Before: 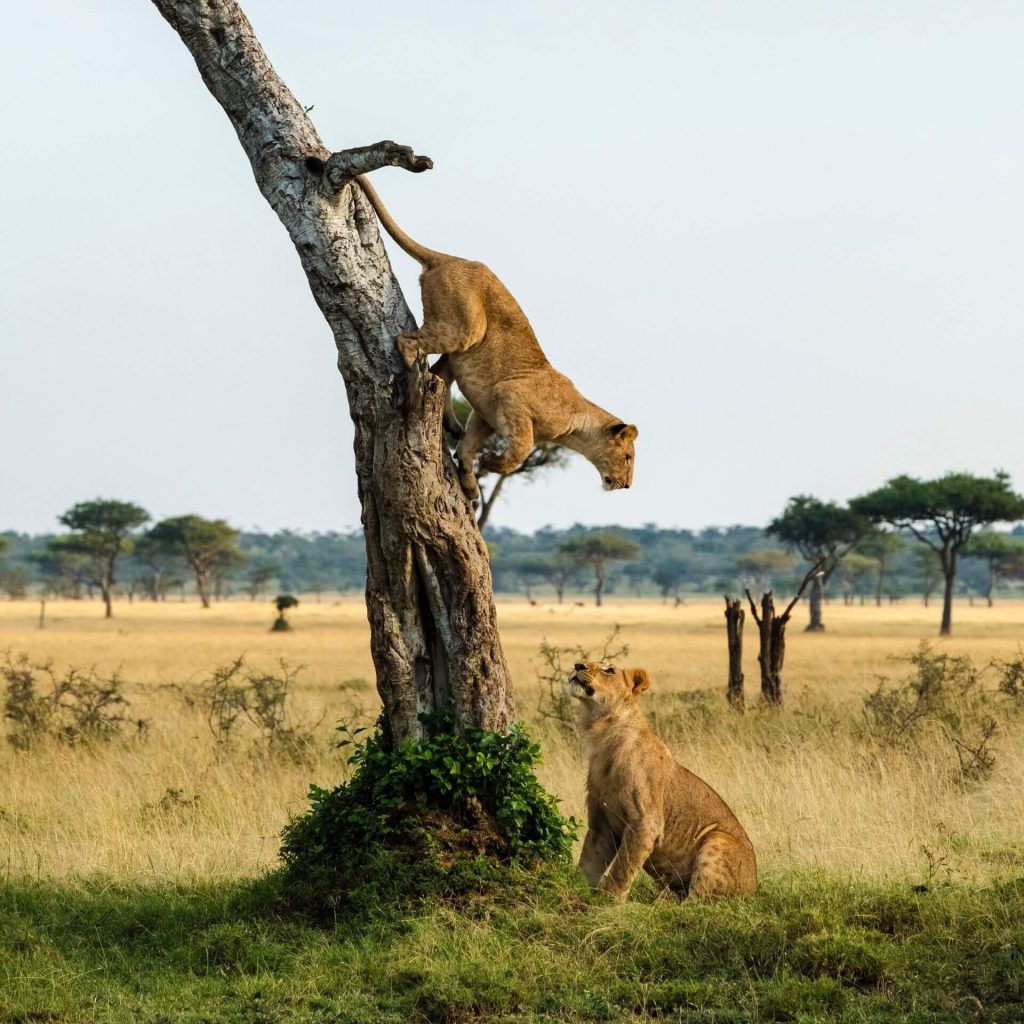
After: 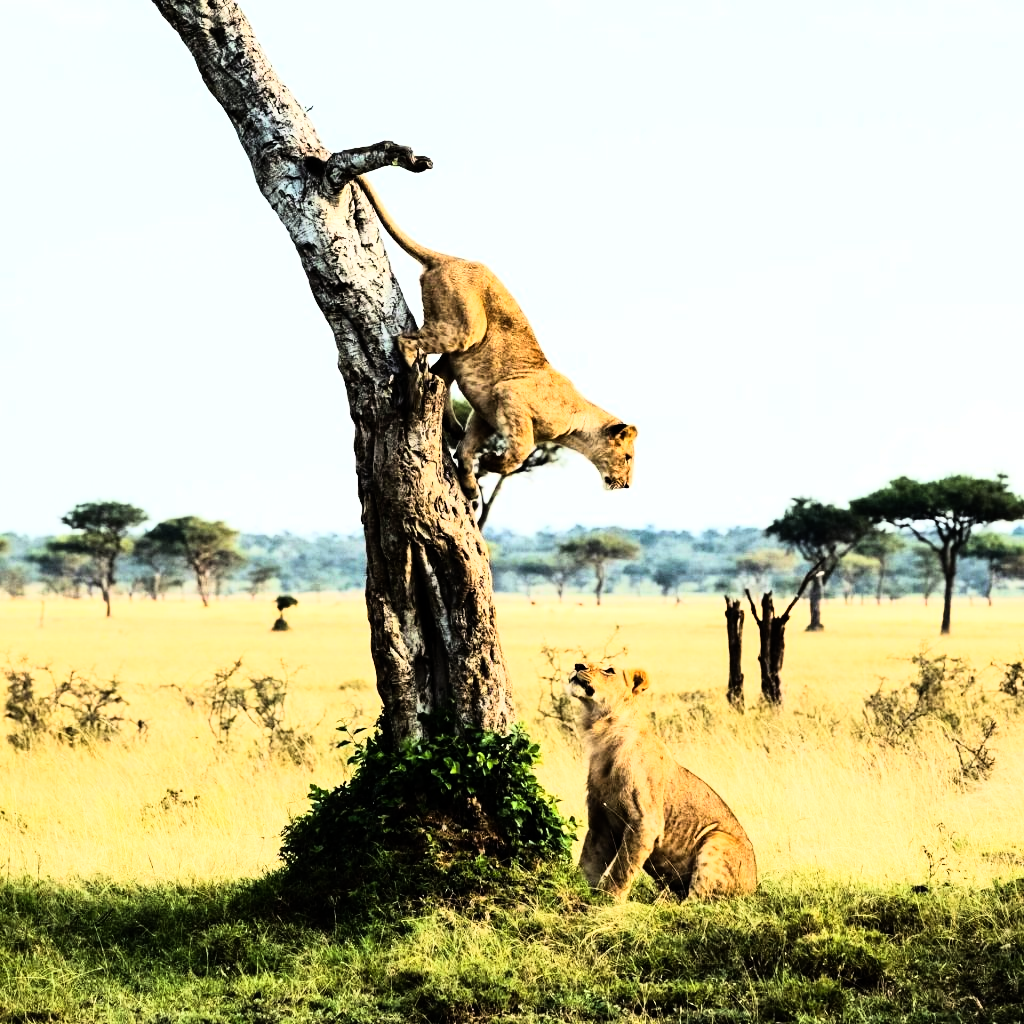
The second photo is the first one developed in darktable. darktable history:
tone equalizer: -8 EV -0.417 EV, -7 EV -0.389 EV, -6 EV -0.333 EV, -5 EV -0.222 EV, -3 EV 0.222 EV, -2 EV 0.333 EV, -1 EV 0.389 EV, +0 EV 0.417 EV, edges refinement/feathering 500, mask exposure compensation -1.57 EV, preserve details no
rgb curve: curves: ch0 [(0, 0) (0.21, 0.15) (0.24, 0.21) (0.5, 0.75) (0.75, 0.96) (0.89, 0.99) (1, 1)]; ch1 [(0, 0.02) (0.21, 0.13) (0.25, 0.2) (0.5, 0.67) (0.75, 0.9) (0.89, 0.97) (1, 1)]; ch2 [(0, 0.02) (0.21, 0.13) (0.25, 0.2) (0.5, 0.67) (0.75, 0.9) (0.89, 0.97) (1, 1)], compensate middle gray true
